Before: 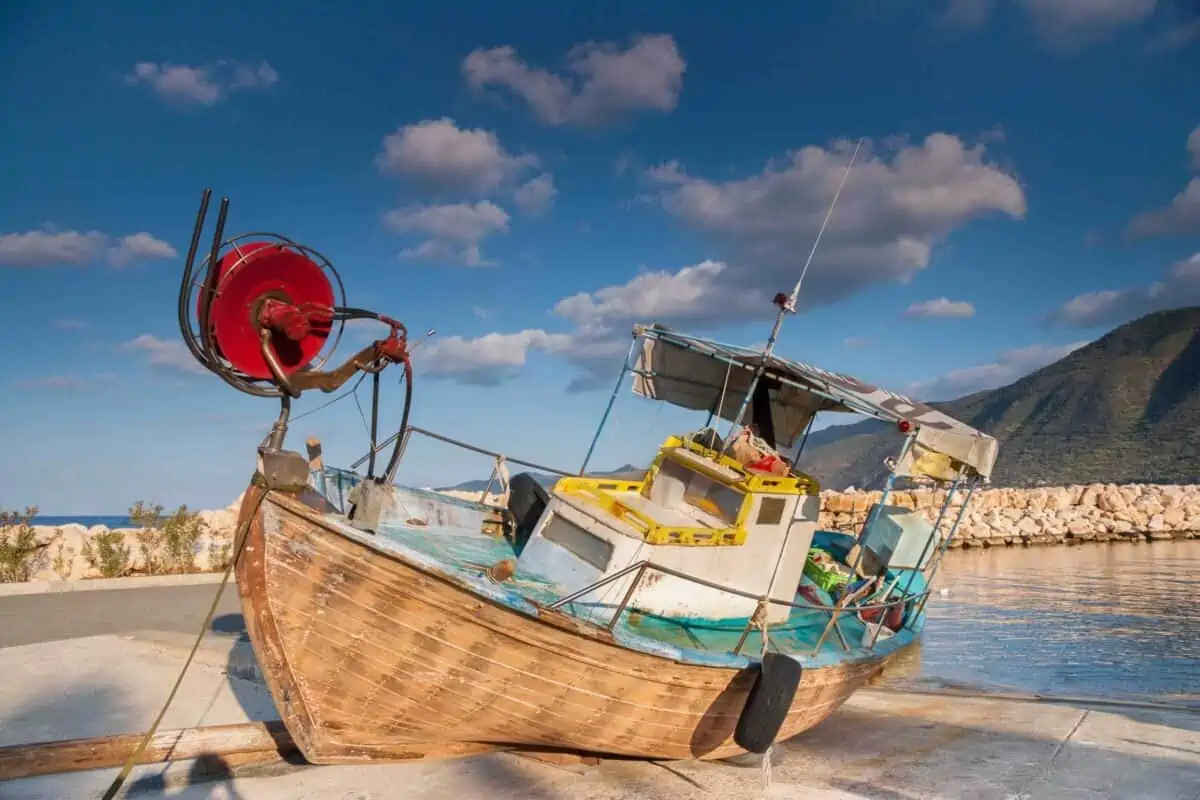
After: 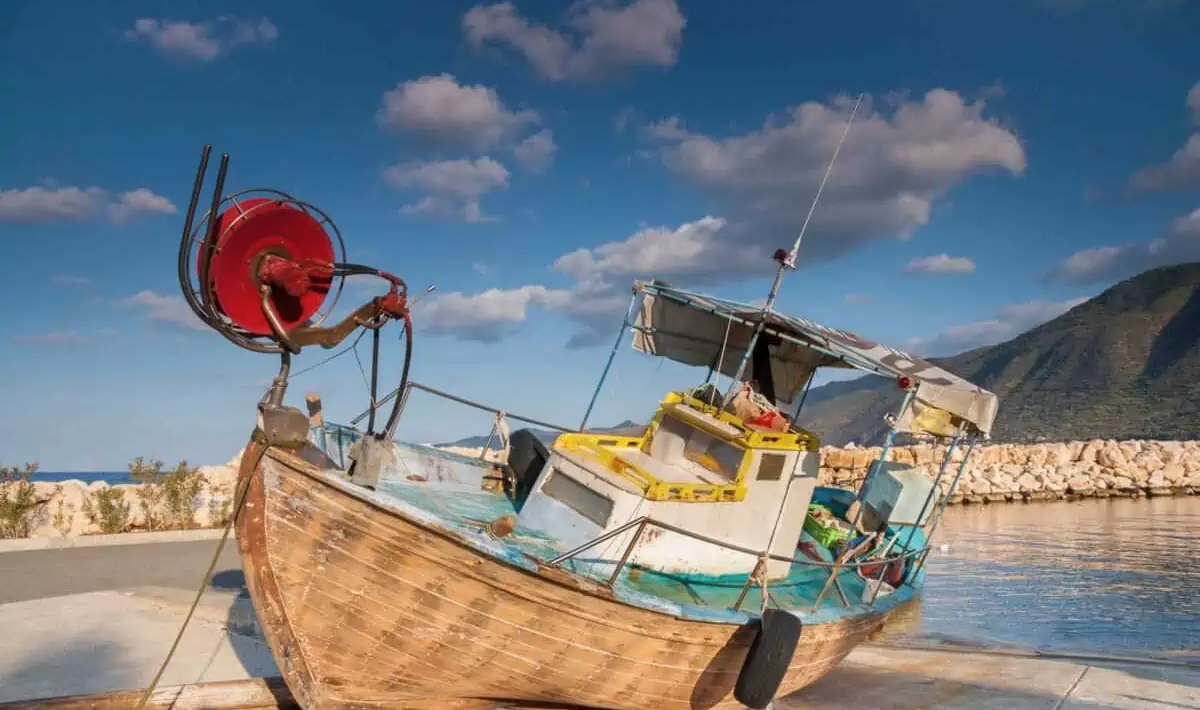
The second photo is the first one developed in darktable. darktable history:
tone equalizer: -8 EV -0.55 EV
contrast brightness saturation: saturation -0.05
crop and rotate: top 5.609%, bottom 5.609%
